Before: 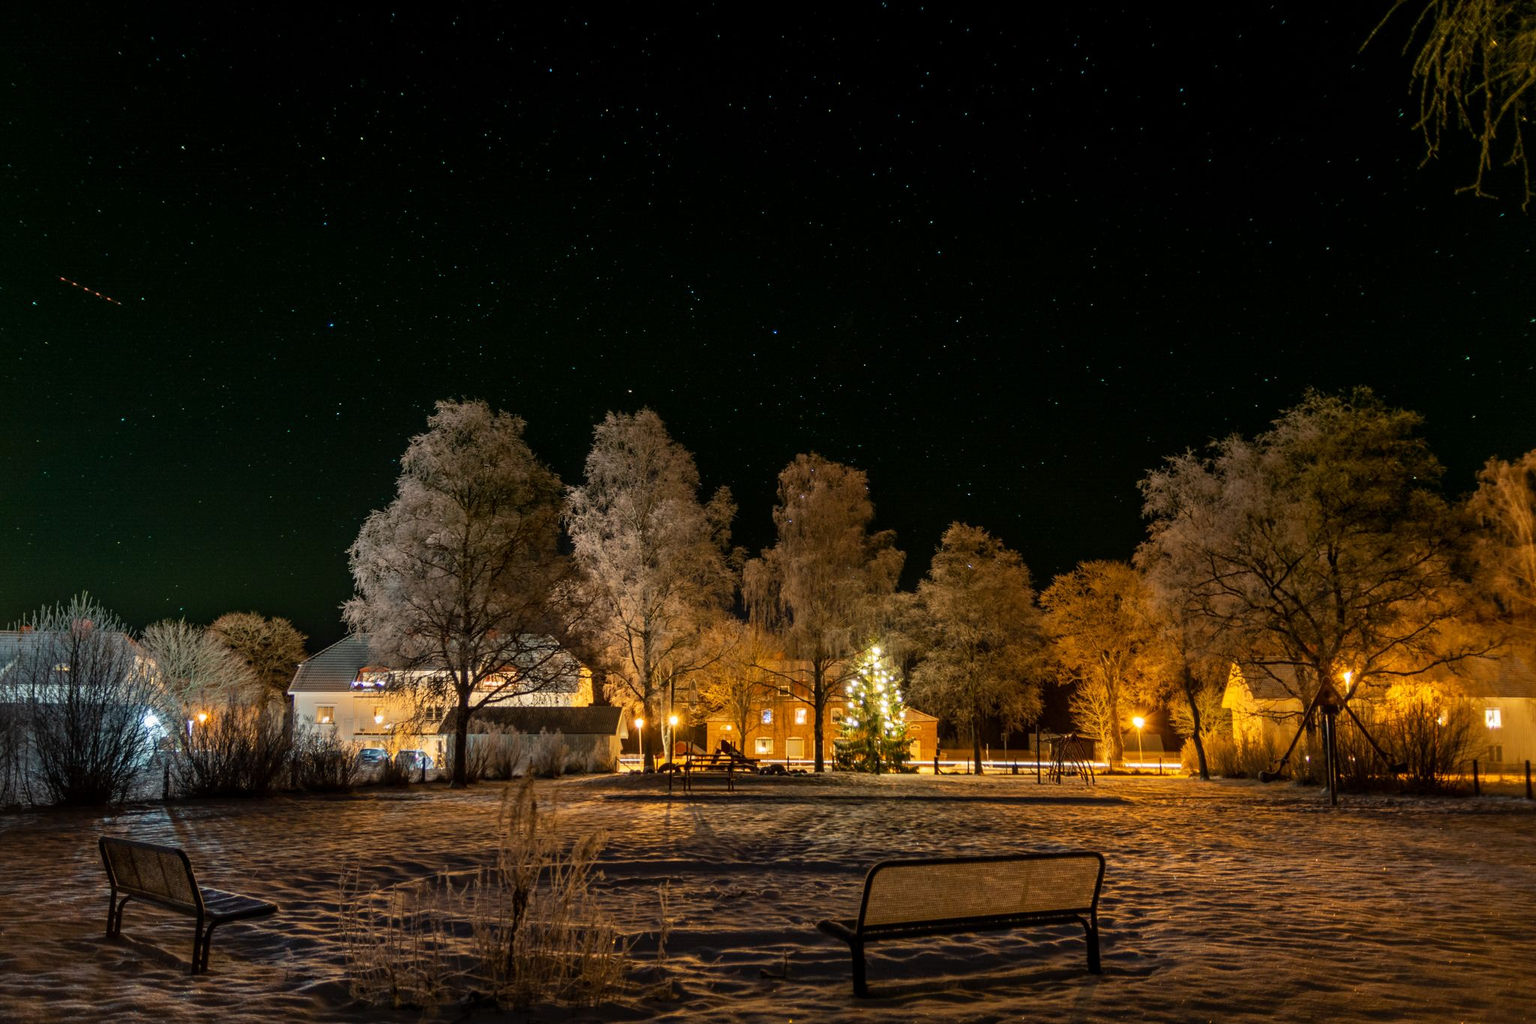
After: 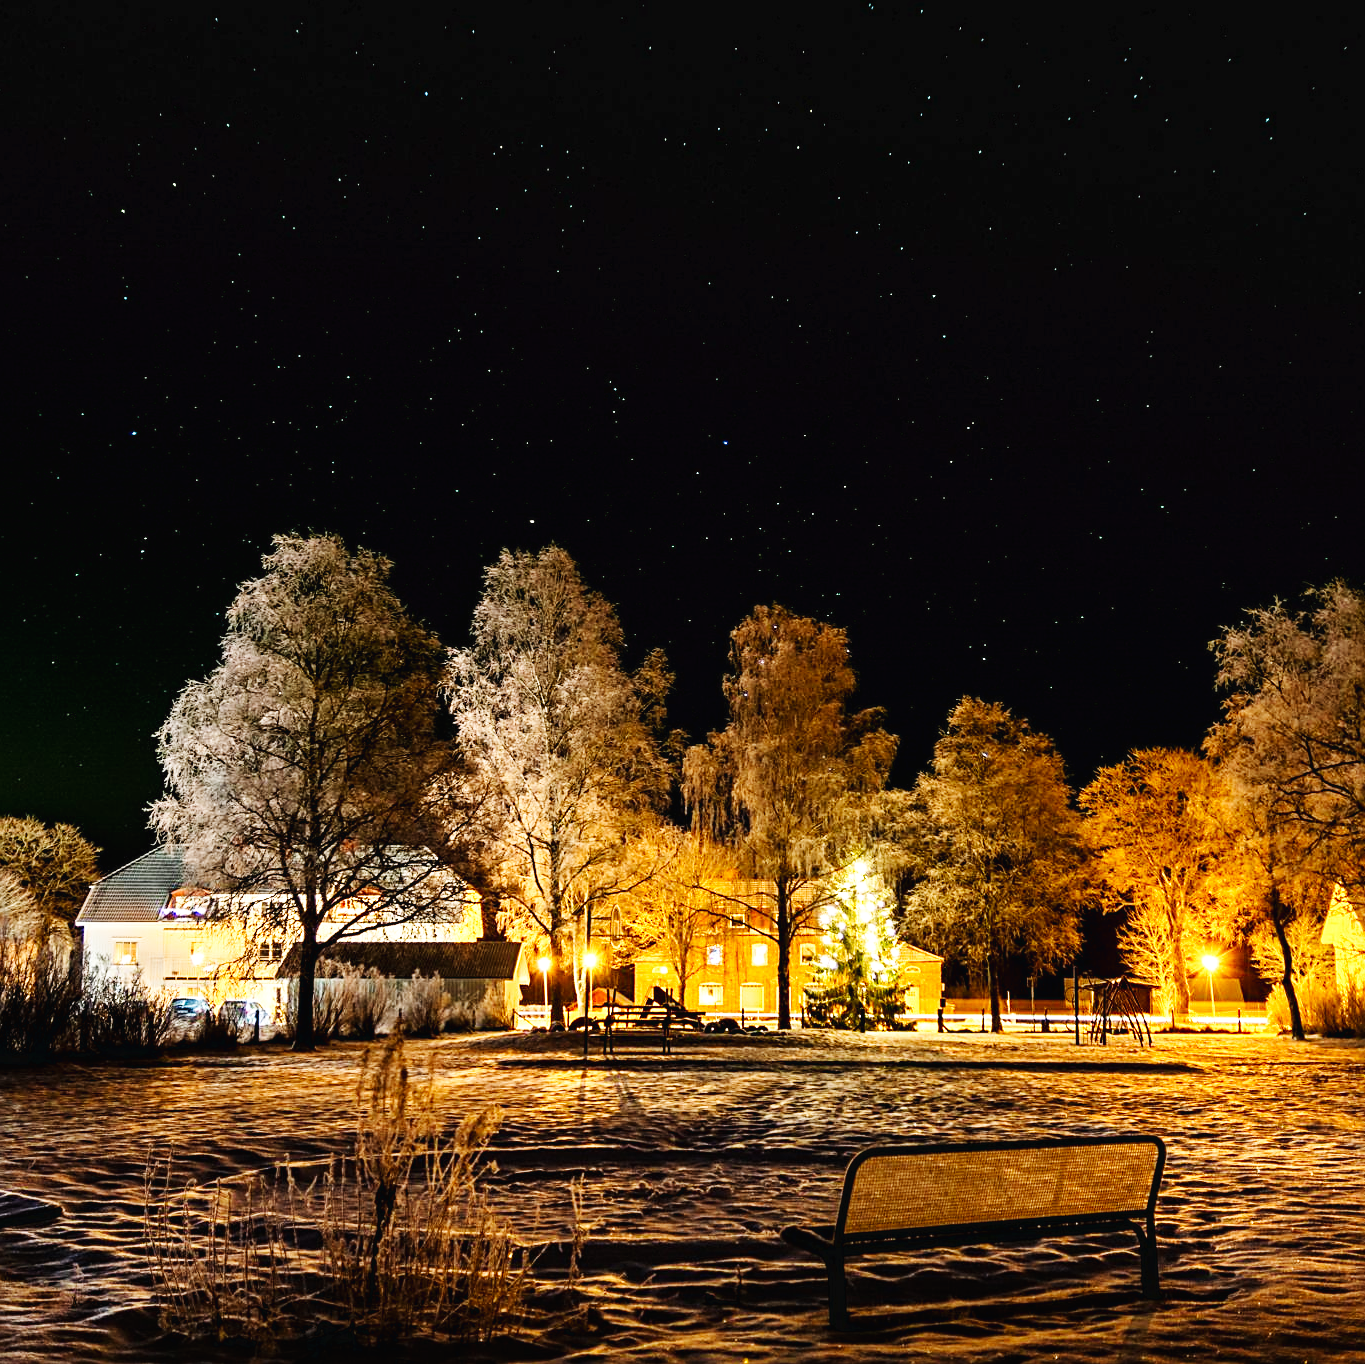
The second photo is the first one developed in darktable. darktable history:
base curve: curves: ch0 [(0, 0.003) (0.001, 0.002) (0.006, 0.004) (0.02, 0.022) (0.048, 0.086) (0.094, 0.234) (0.162, 0.431) (0.258, 0.629) (0.385, 0.8) (0.548, 0.918) (0.751, 0.988) (1, 1)], preserve colors none
sharpen: on, module defaults
crop and rotate: left 15.065%, right 18.279%
tone equalizer: -8 EV -0.416 EV, -7 EV -0.39 EV, -6 EV -0.326 EV, -5 EV -0.211 EV, -3 EV 0.189 EV, -2 EV 0.361 EV, -1 EV 0.408 EV, +0 EV 0.421 EV, mask exposure compensation -0.495 EV
